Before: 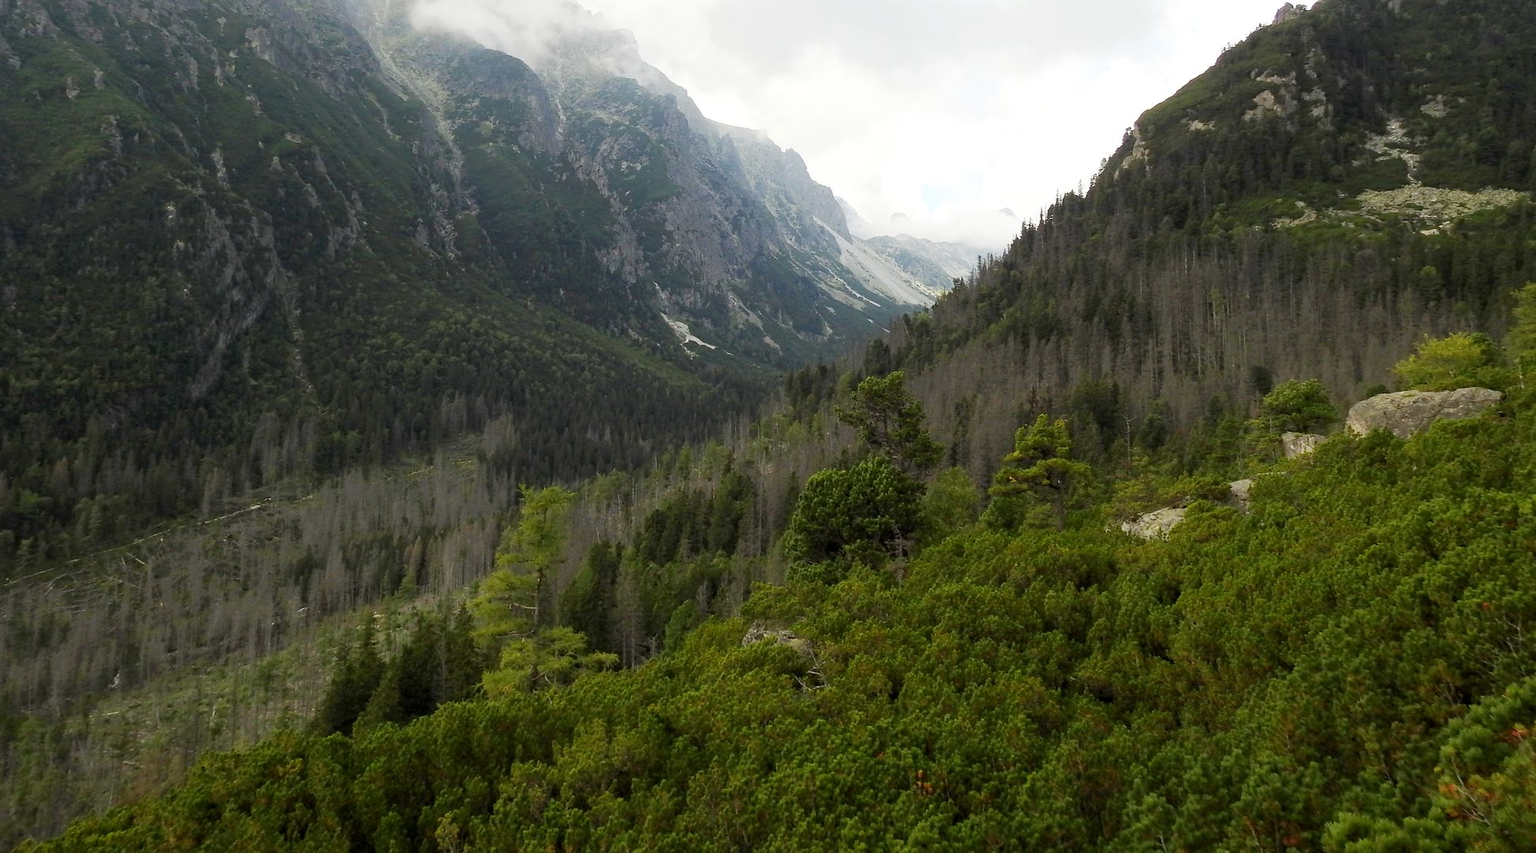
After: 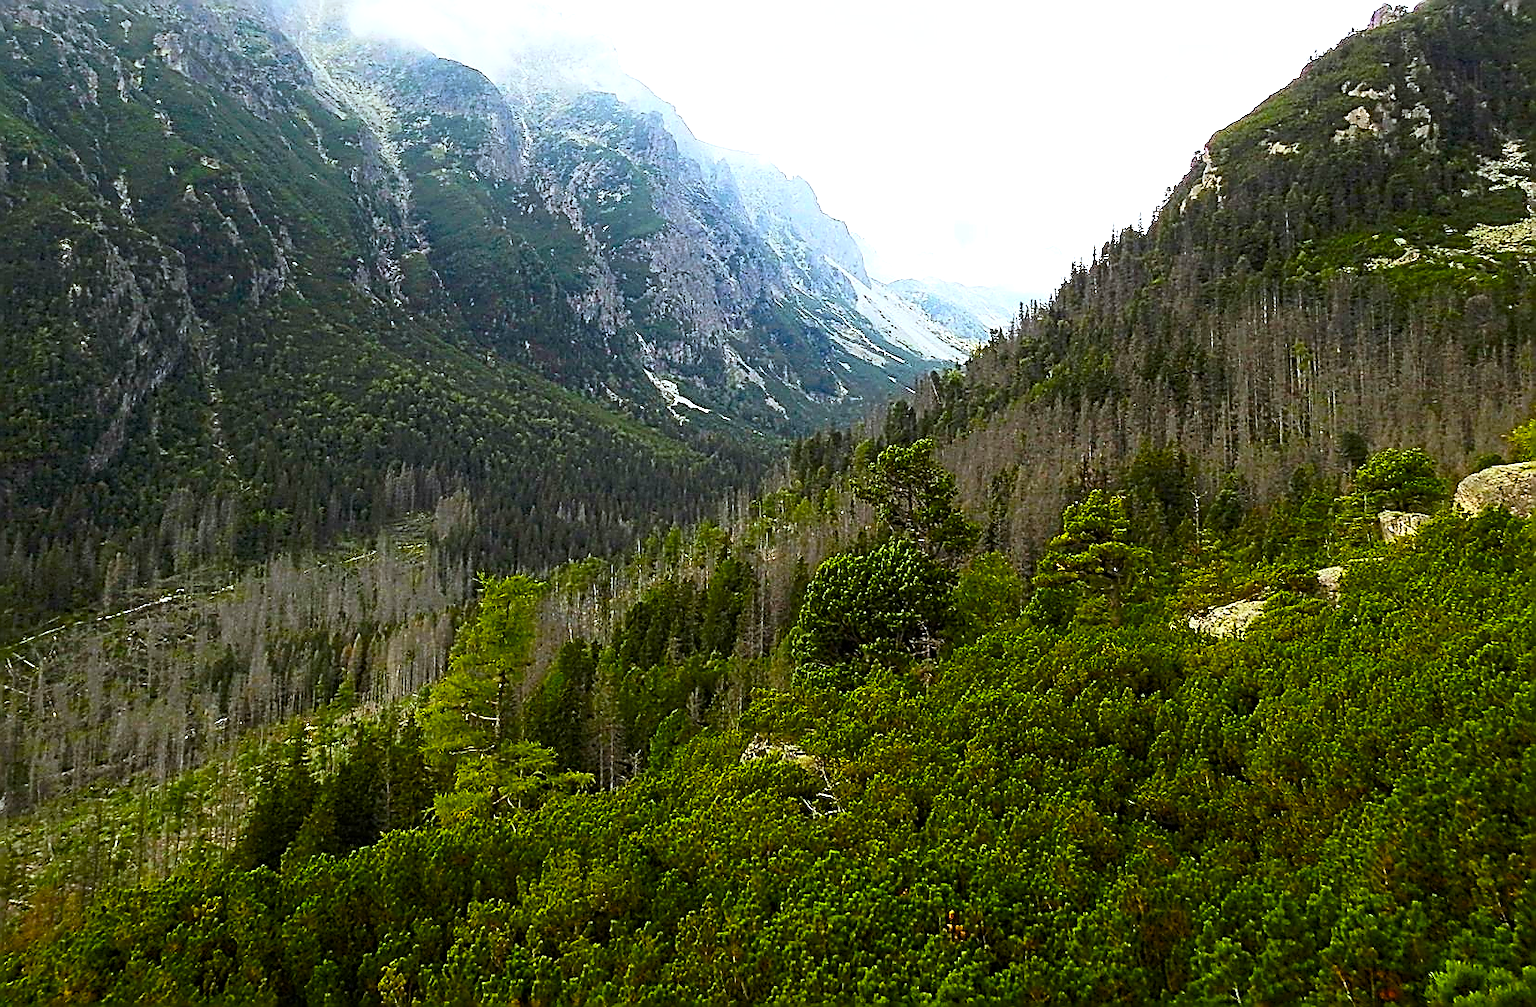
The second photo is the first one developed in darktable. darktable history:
sharpen: amount 1.992
crop: left 7.536%, right 7.806%
color balance rgb: highlights gain › luminance 16.846%, highlights gain › chroma 2.852%, highlights gain › hue 258.51°, perceptual saturation grading › global saturation 38.844%, perceptual brilliance grading › global brilliance 18.715%, saturation formula JzAzBz (2021)
contrast brightness saturation: contrast 0.225, brightness 0.113, saturation 0.287
